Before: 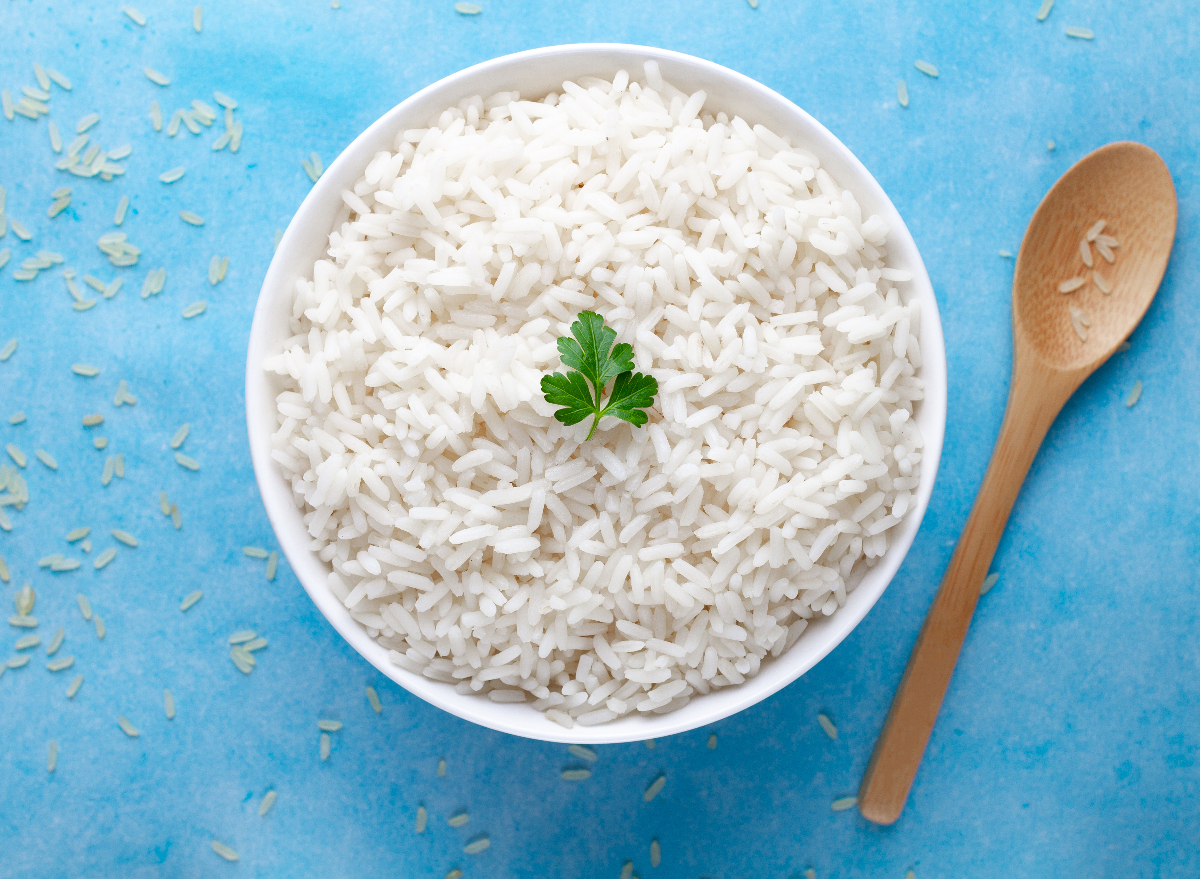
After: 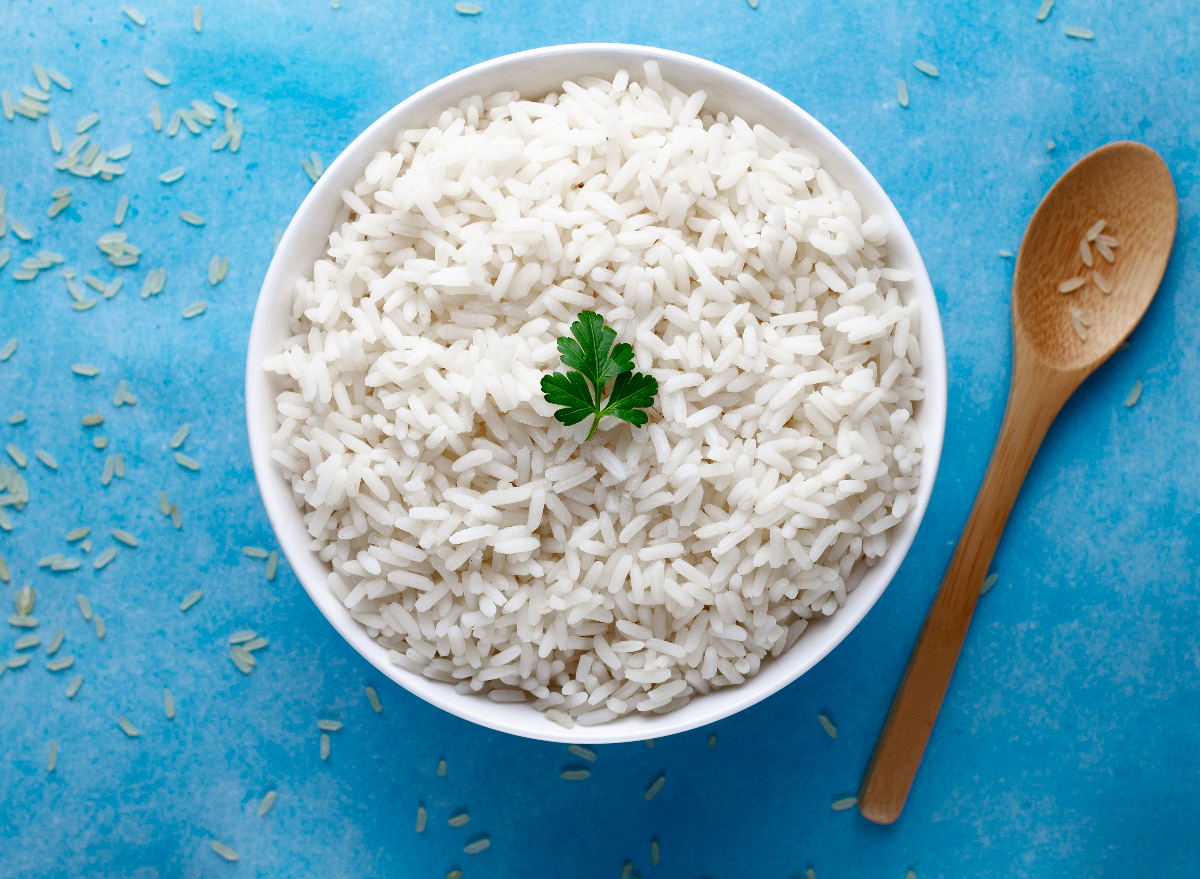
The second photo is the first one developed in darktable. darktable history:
contrast brightness saturation: contrast 0.1, brightness -0.257, saturation 0.136
